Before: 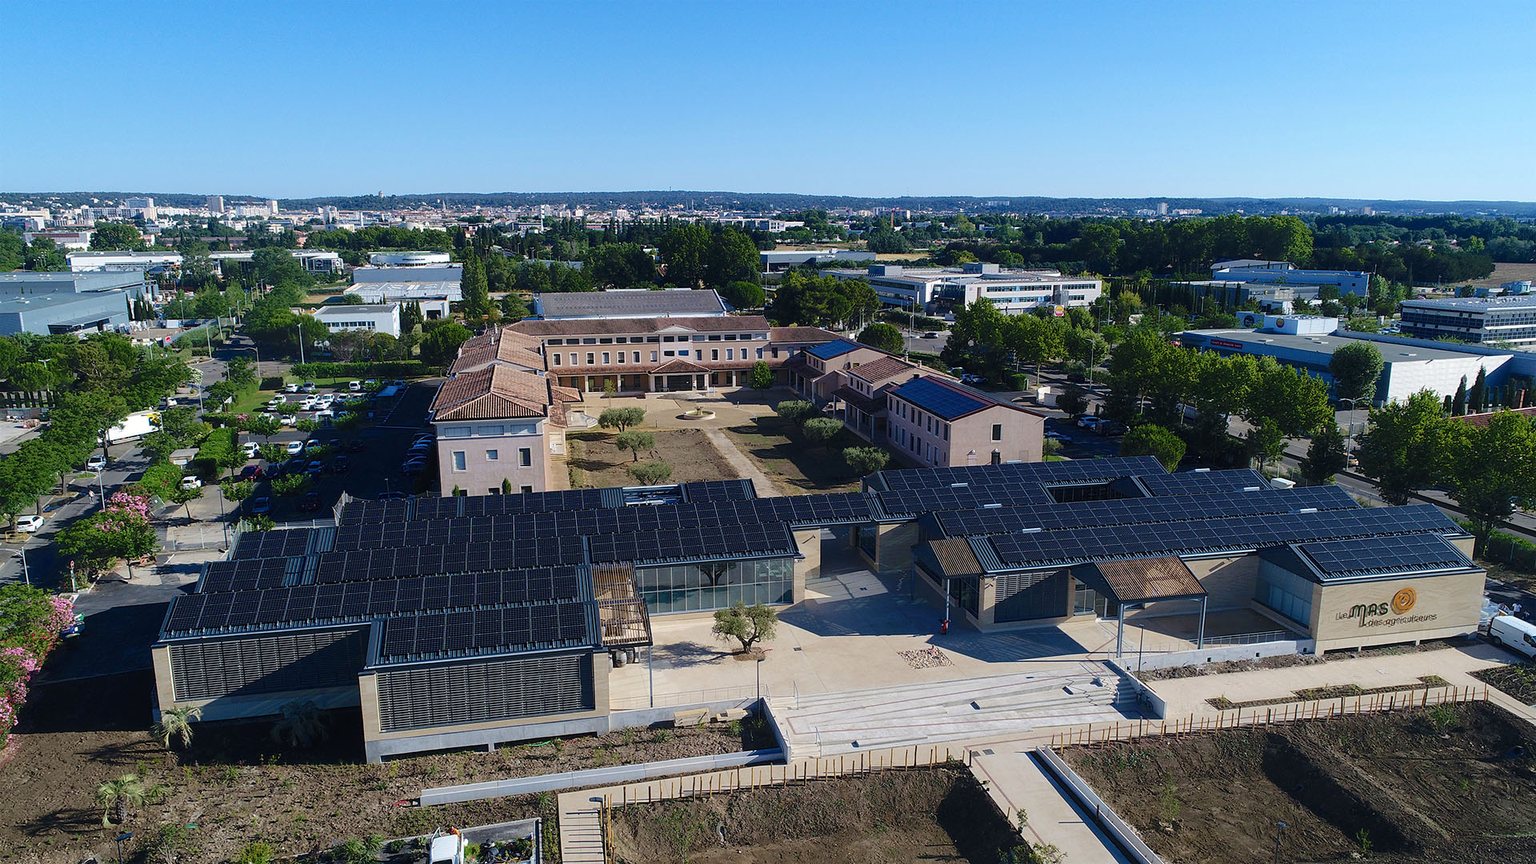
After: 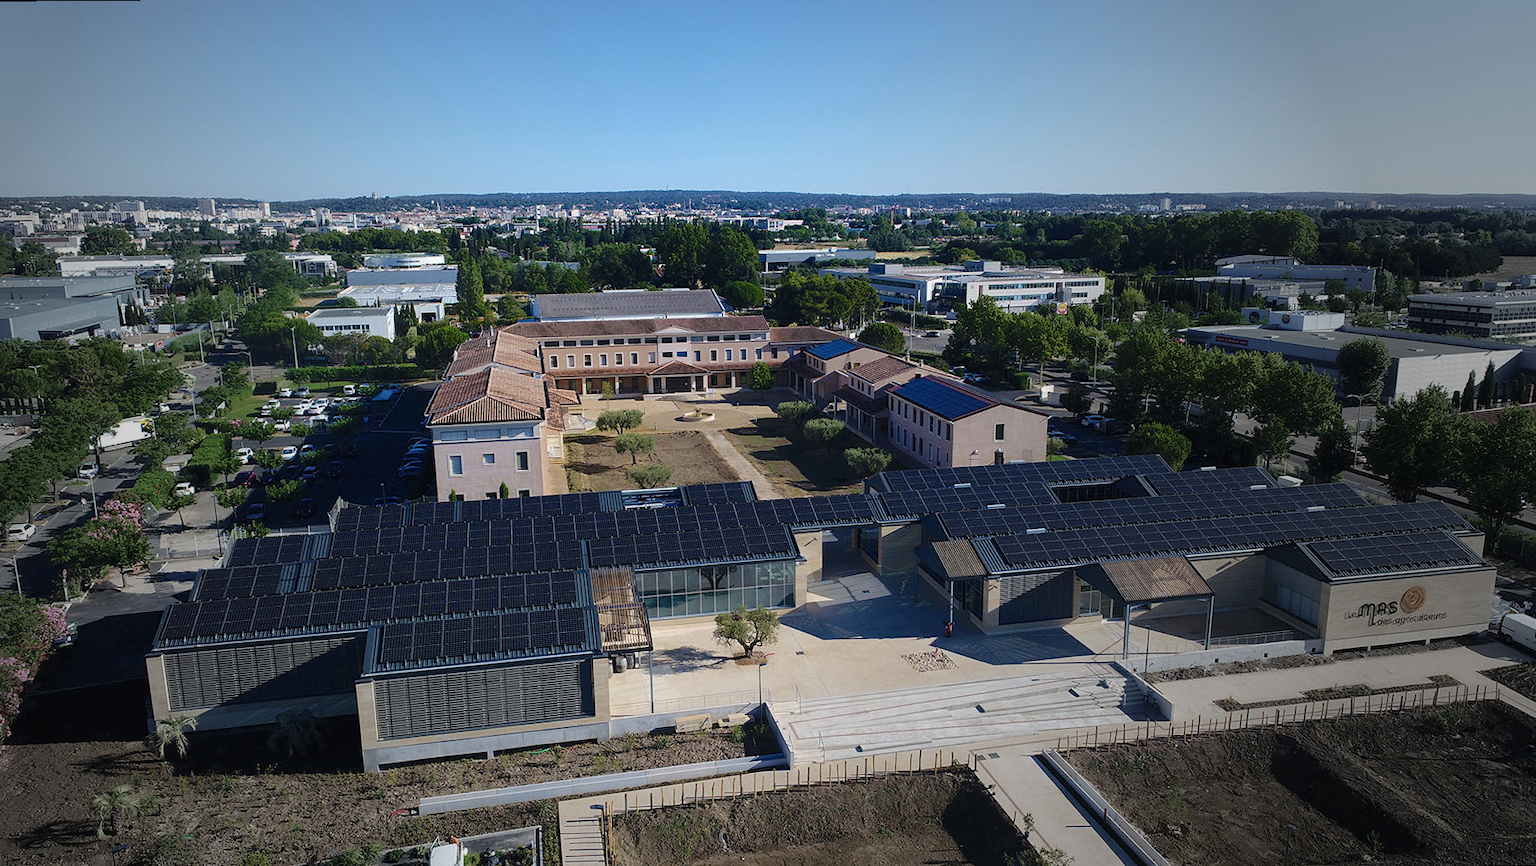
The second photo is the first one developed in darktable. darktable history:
rotate and perspective: rotation -0.45°, automatic cropping original format, crop left 0.008, crop right 0.992, crop top 0.012, crop bottom 0.988
vignetting: fall-off start 33.76%, fall-off radius 64.94%, brightness -0.575, center (-0.12, -0.002), width/height ratio 0.959
